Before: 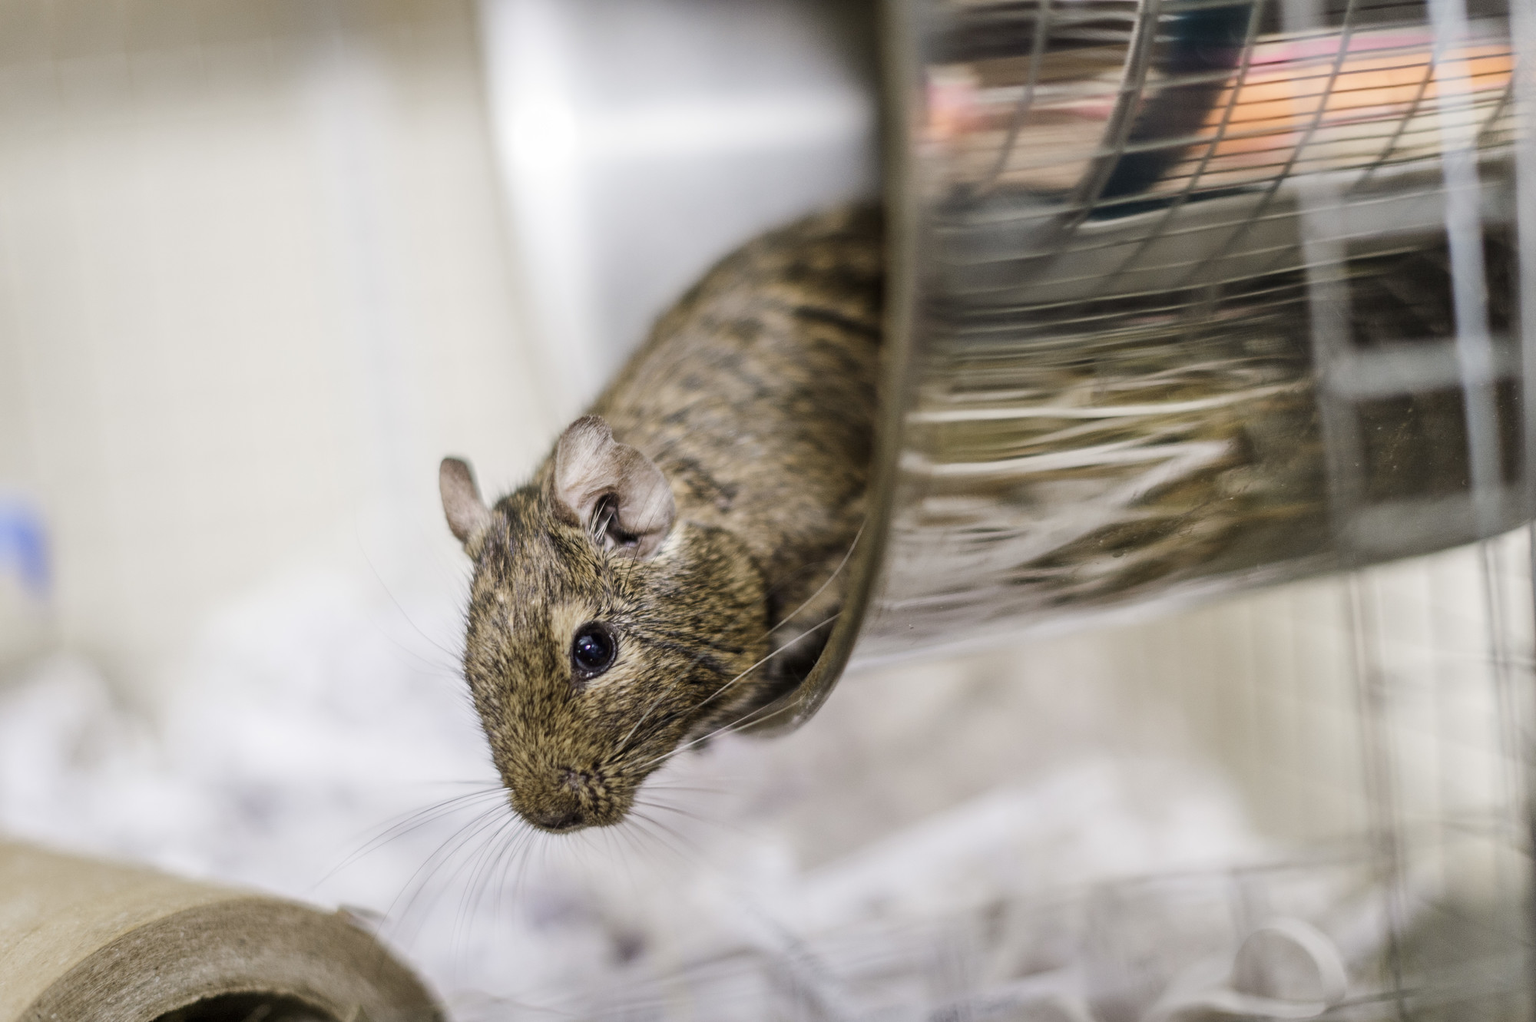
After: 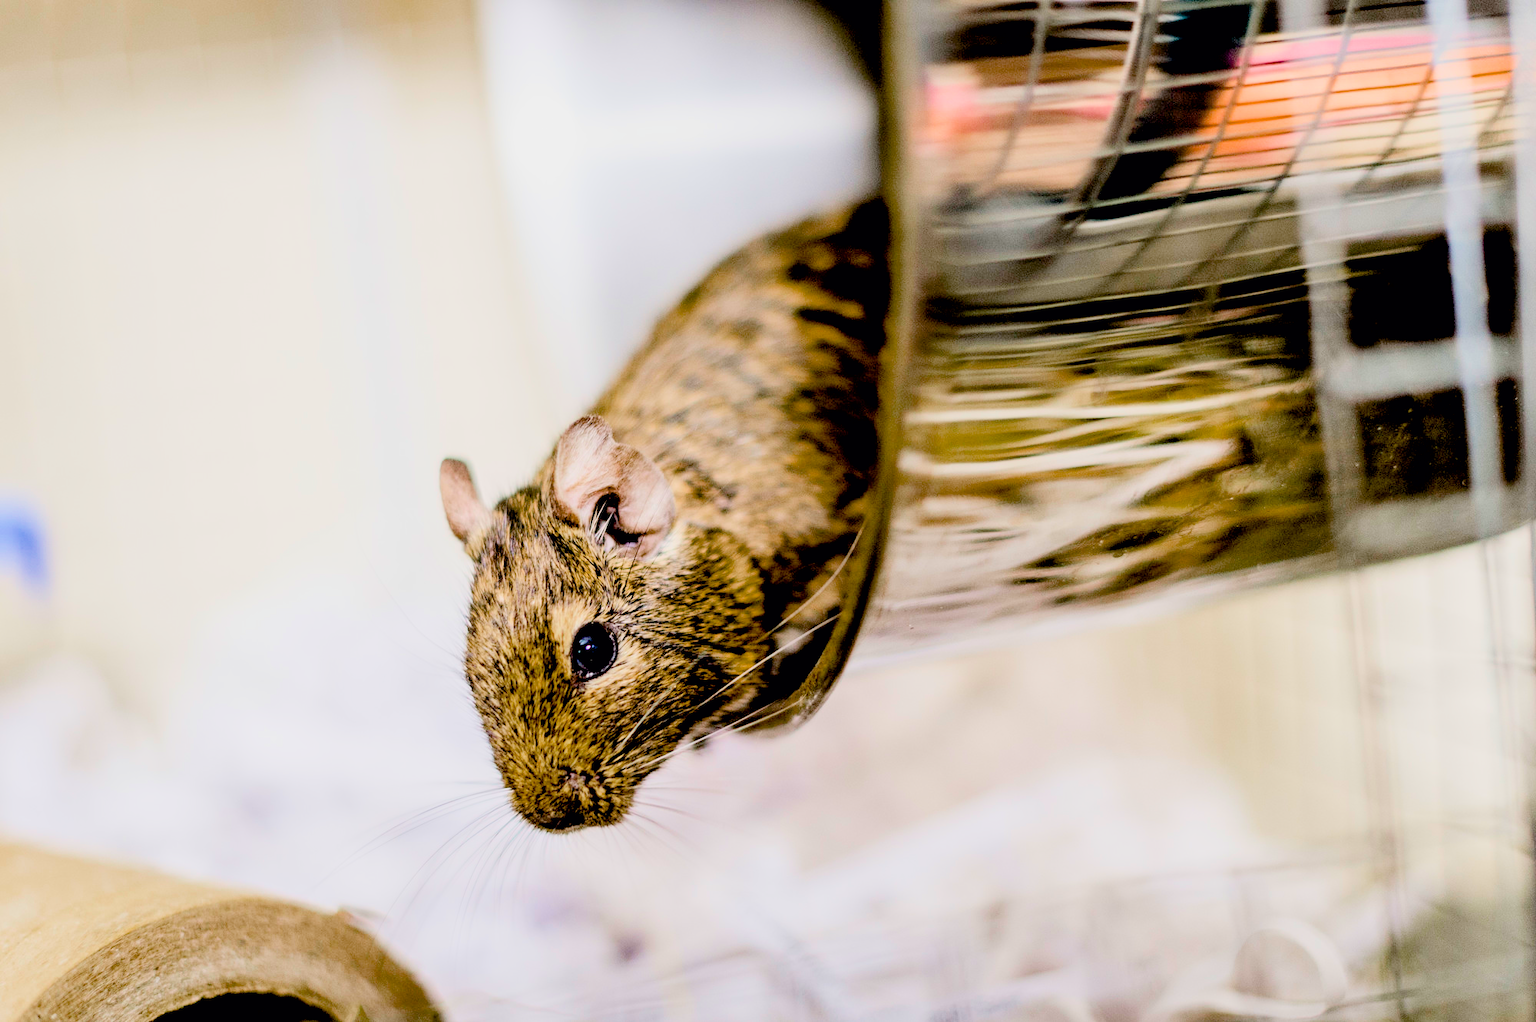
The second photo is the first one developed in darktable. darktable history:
filmic rgb: black relative exposure -7.22 EV, white relative exposure 5.39 EV, hardness 3.02, color science v6 (2022)
color balance rgb: shadows lift › chroma 0.673%, shadows lift › hue 110.54°, perceptual saturation grading › global saturation 19.786%, global vibrance 6.74%, saturation formula JzAzBz (2021)
exposure: black level correction 0.036, exposure 0.909 EV, compensate exposure bias true, compensate highlight preservation false
